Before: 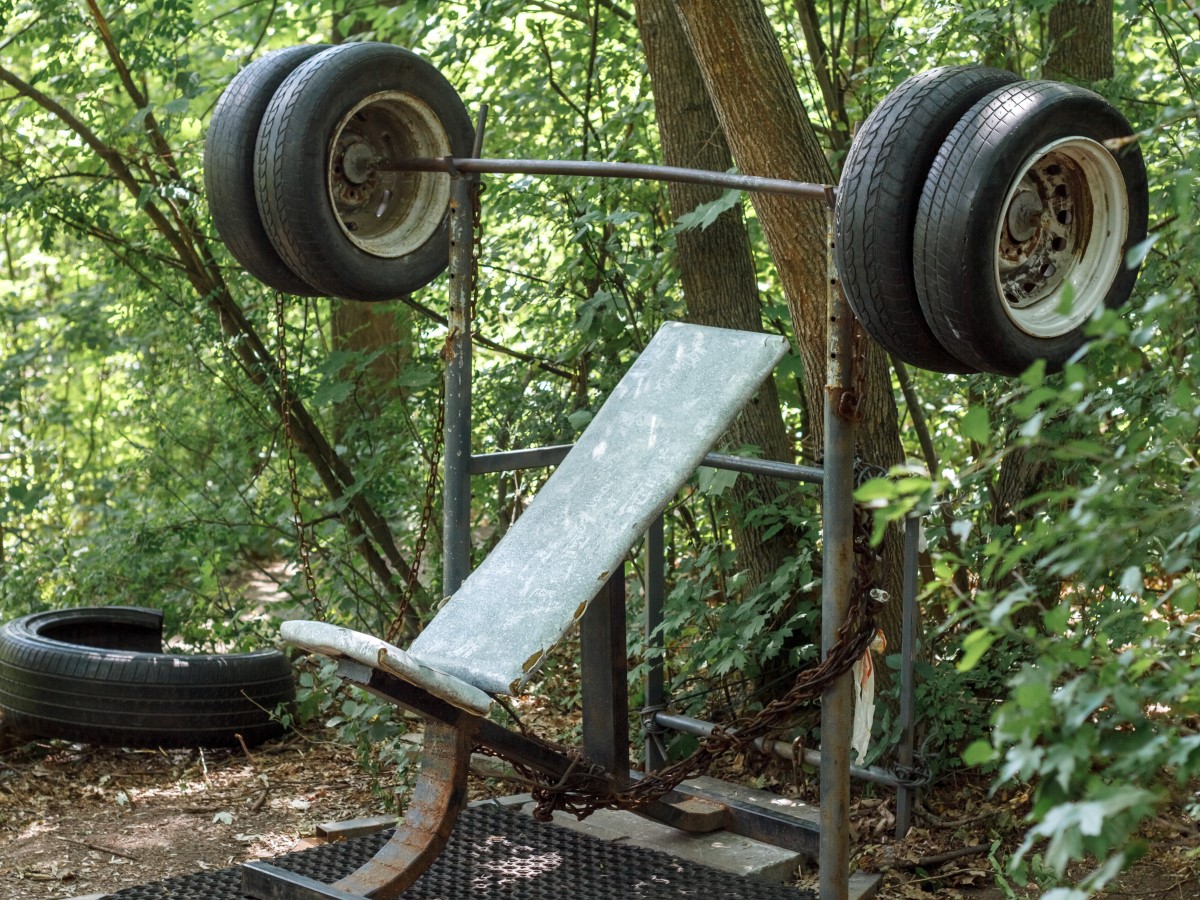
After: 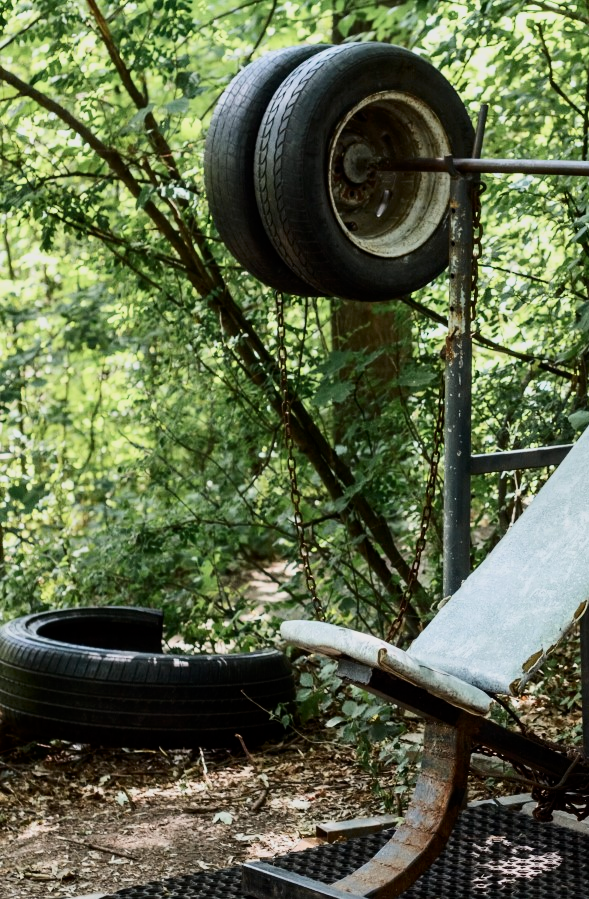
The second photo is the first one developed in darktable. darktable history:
crop and rotate: left 0%, top 0%, right 50.845%
contrast brightness saturation: contrast 0.28
filmic rgb: black relative exposure -7.65 EV, white relative exposure 4.56 EV, hardness 3.61, color science v6 (2022)
